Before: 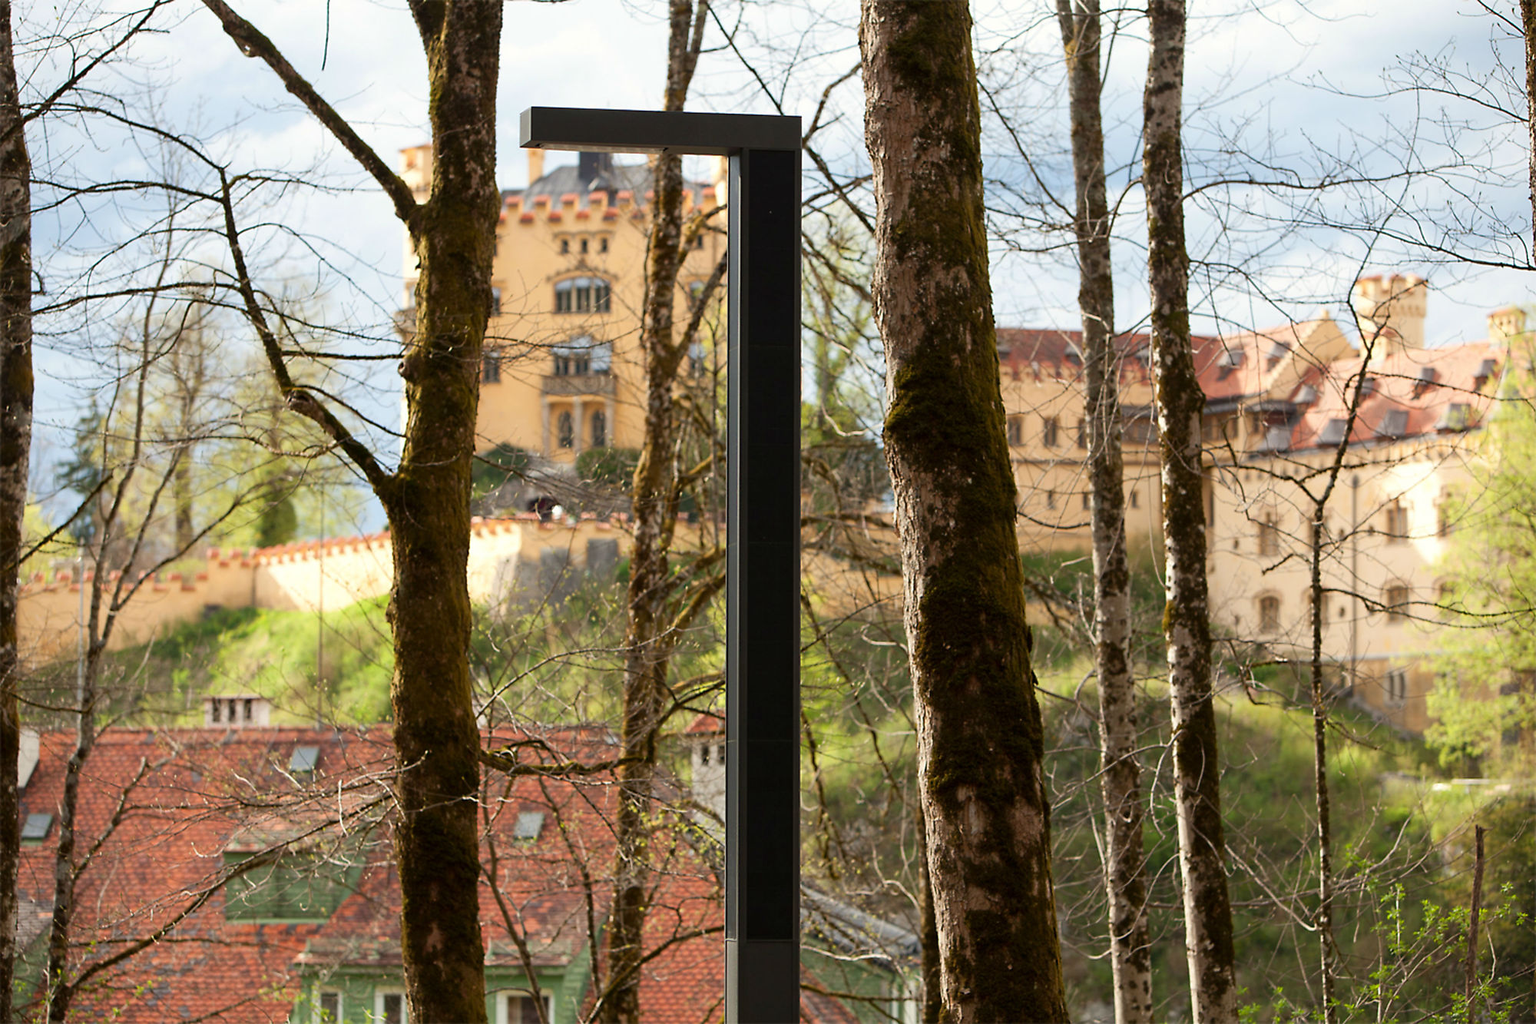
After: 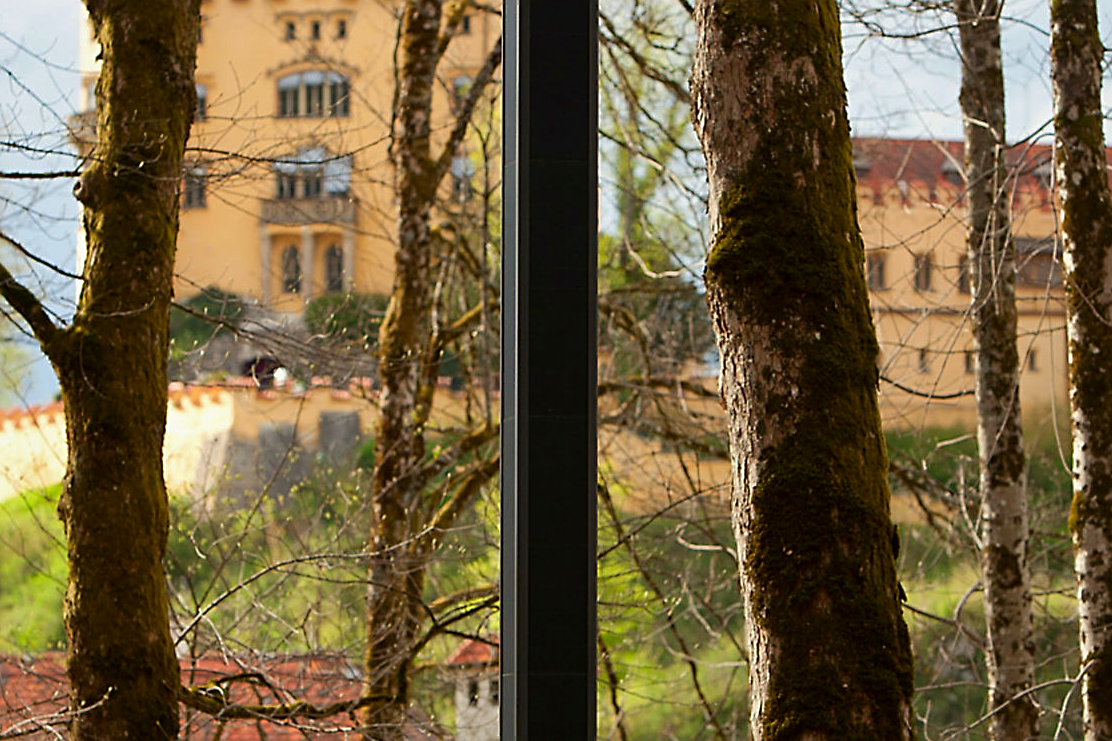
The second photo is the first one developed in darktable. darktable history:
crop and rotate: left 22.289%, top 21.756%, right 22.101%, bottom 22.582%
sharpen: on, module defaults
tone equalizer: on, module defaults
shadows and highlights: shadows -20.2, white point adjustment -1.85, highlights -34.84
contrast brightness saturation: saturation 0.133
